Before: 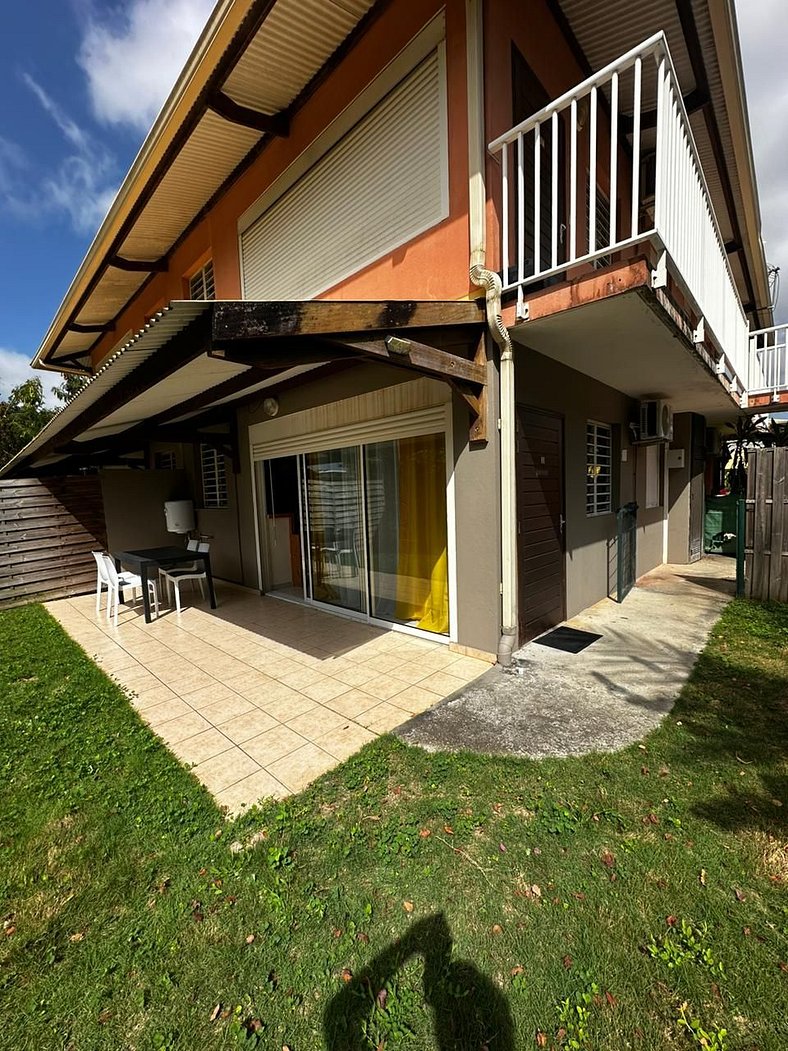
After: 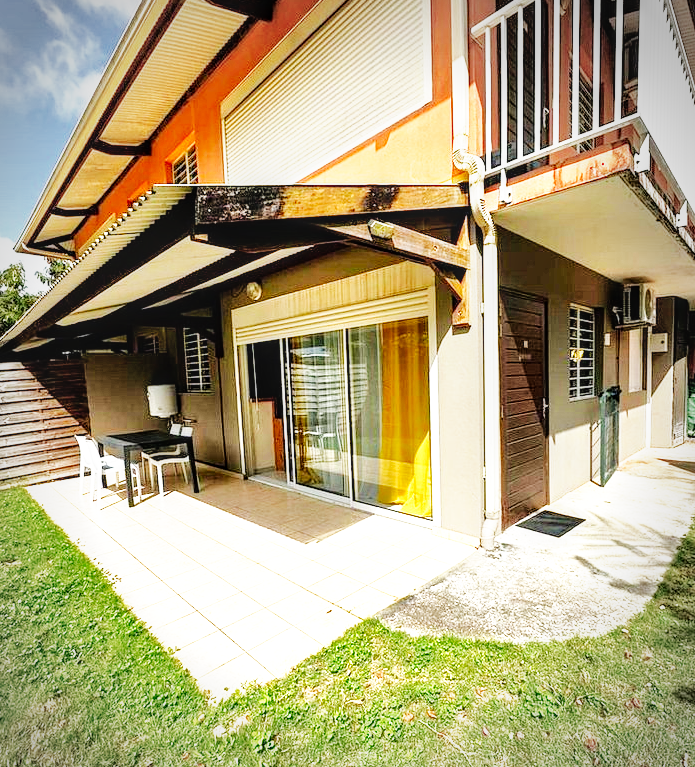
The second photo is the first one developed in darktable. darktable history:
base curve: curves: ch0 [(0, 0) (0.007, 0.004) (0.027, 0.03) (0.046, 0.07) (0.207, 0.54) (0.442, 0.872) (0.673, 0.972) (1, 1)], preserve colors none
local contrast: on, module defaults
exposure: exposure 0.777 EV, compensate exposure bias true, compensate highlight preservation false
tone equalizer: -7 EV 0.151 EV, -6 EV 0.596 EV, -5 EV 1.14 EV, -4 EV 1.32 EV, -3 EV 1.16 EV, -2 EV 0.6 EV, -1 EV 0.148 EV
crop and rotate: left 2.387%, top 11.205%, right 9.41%, bottom 15.807%
vignetting: automatic ratio true
